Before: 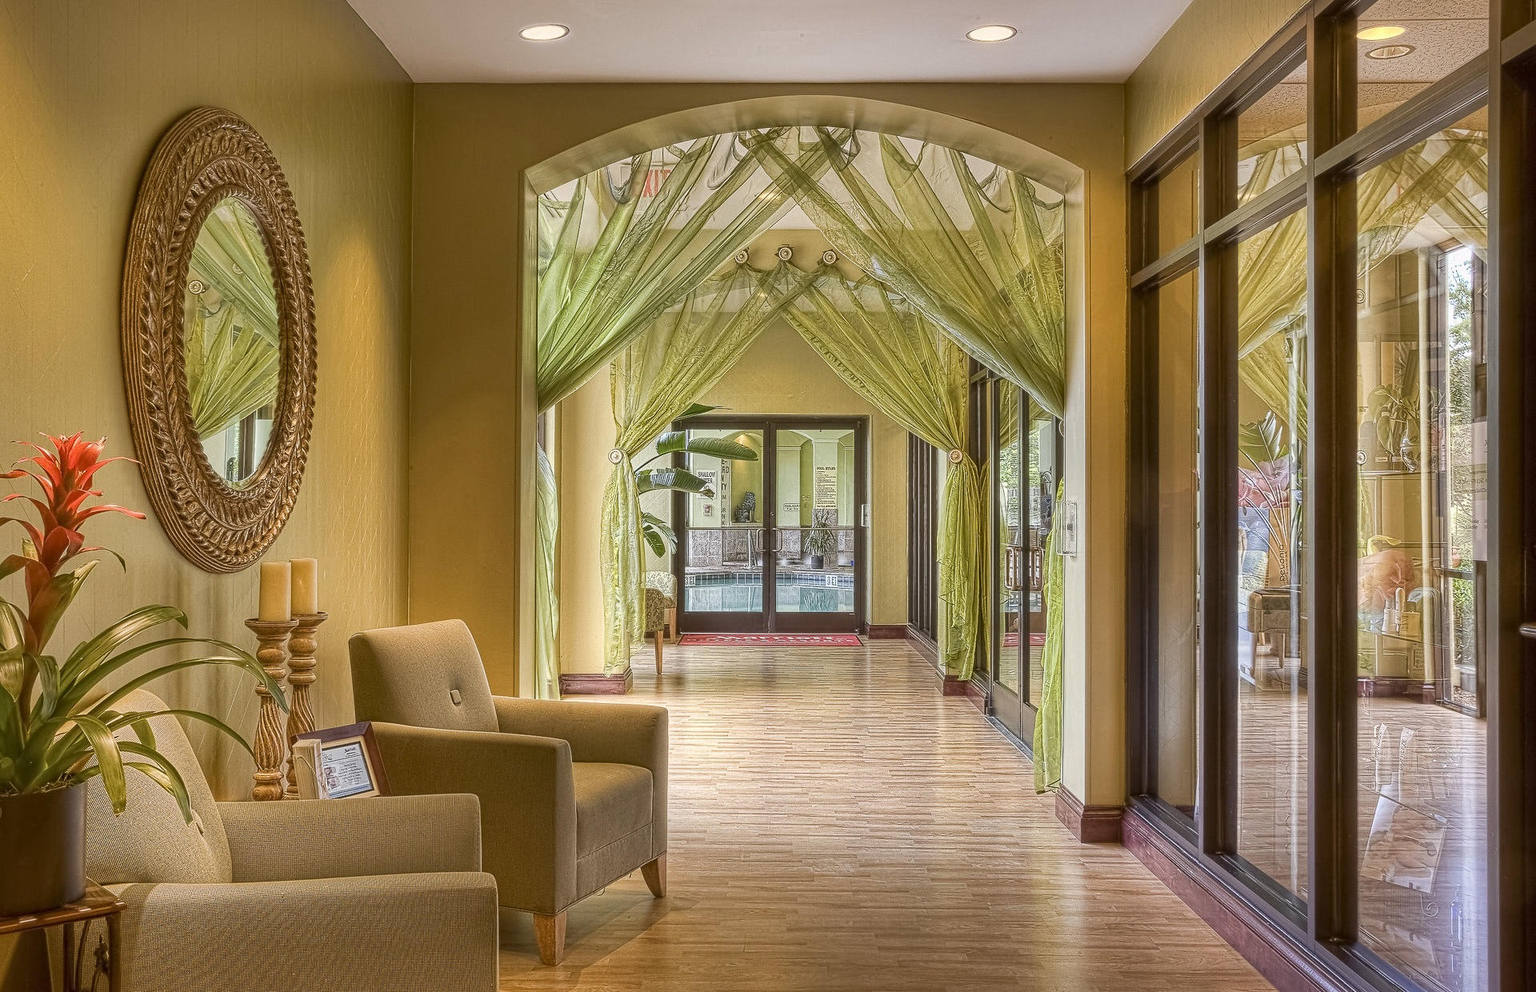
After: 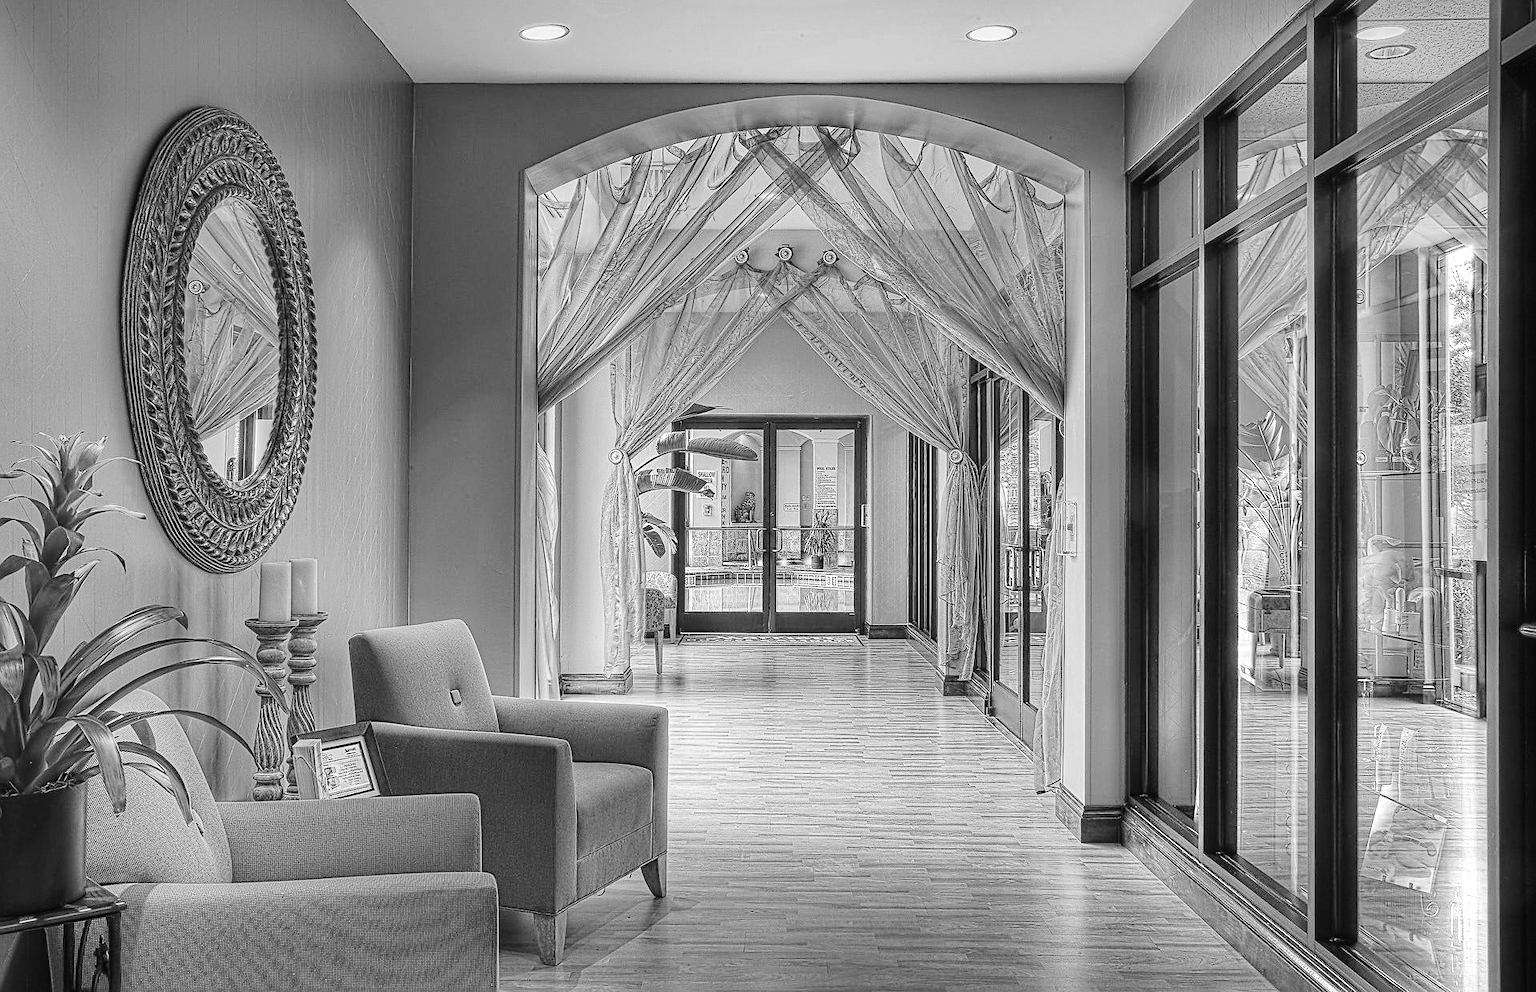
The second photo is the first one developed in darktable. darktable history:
color zones: curves: ch0 [(0, 0.613) (0.01, 0.613) (0.245, 0.448) (0.498, 0.529) (0.642, 0.665) (0.879, 0.777) (0.99, 0.613)]; ch1 [(0, 0) (0.143, 0) (0.286, 0) (0.429, 0) (0.571, 0) (0.714, 0) (0.857, 0)]
sharpen: on, module defaults
tone curve: curves: ch0 [(0, 0) (0.003, 0.013) (0.011, 0.016) (0.025, 0.021) (0.044, 0.029) (0.069, 0.039) (0.1, 0.056) (0.136, 0.085) (0.177, 0.14) (0.224, 0.201) (0.277, 0.28) (0.335, 0.372) (0.399, 0.475) (0.468, 0.567) (0.543, 0.643) (0.623, 0.722) (0.709, 0.801) (0.801, 0.859) (0.898, 0.927) (1, 1)], color space Lab, independent channels, preserve colors none
